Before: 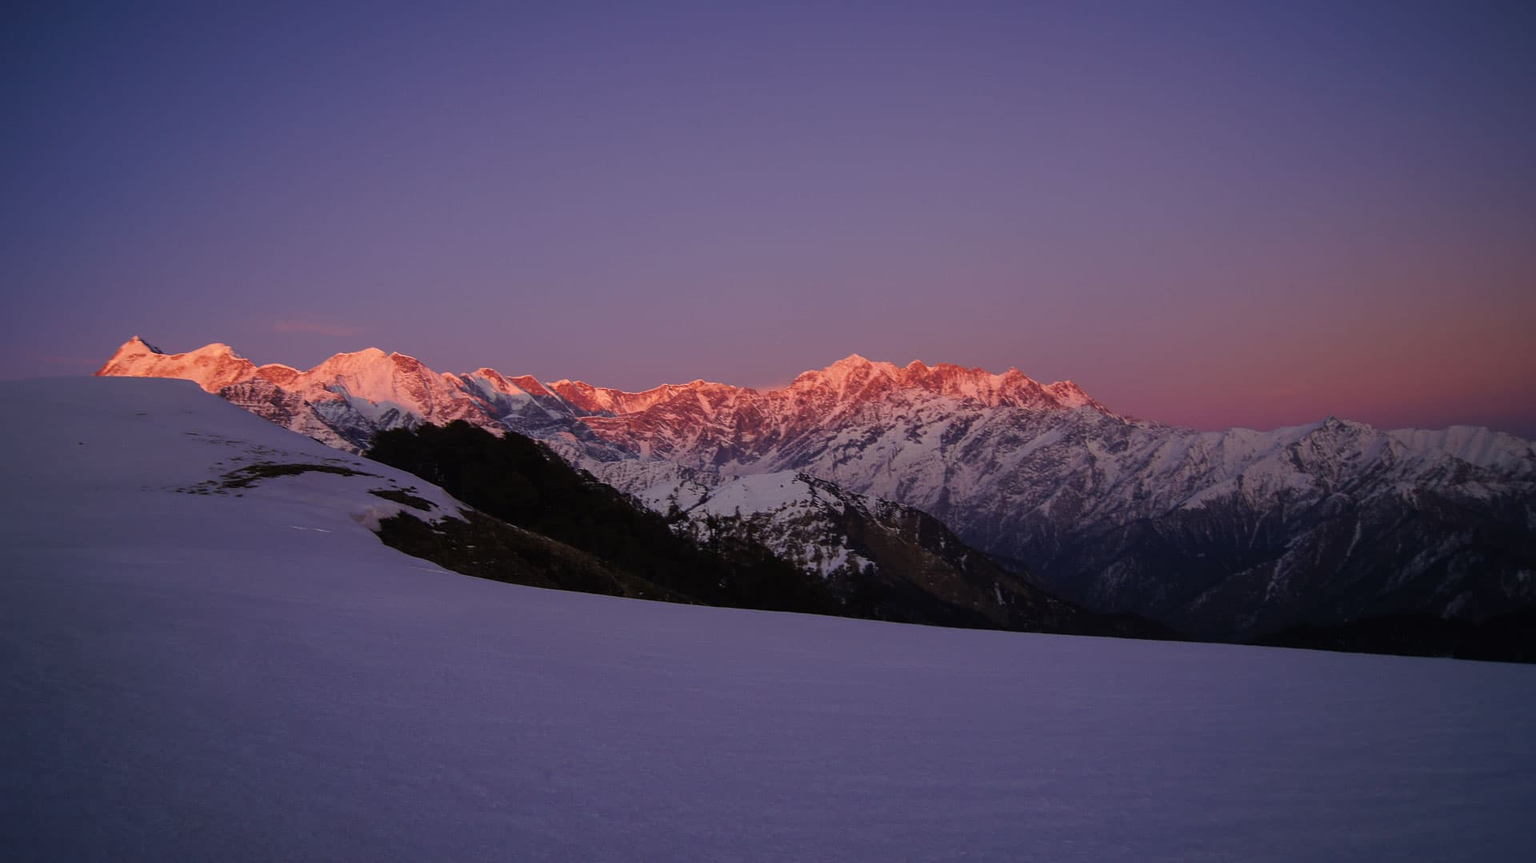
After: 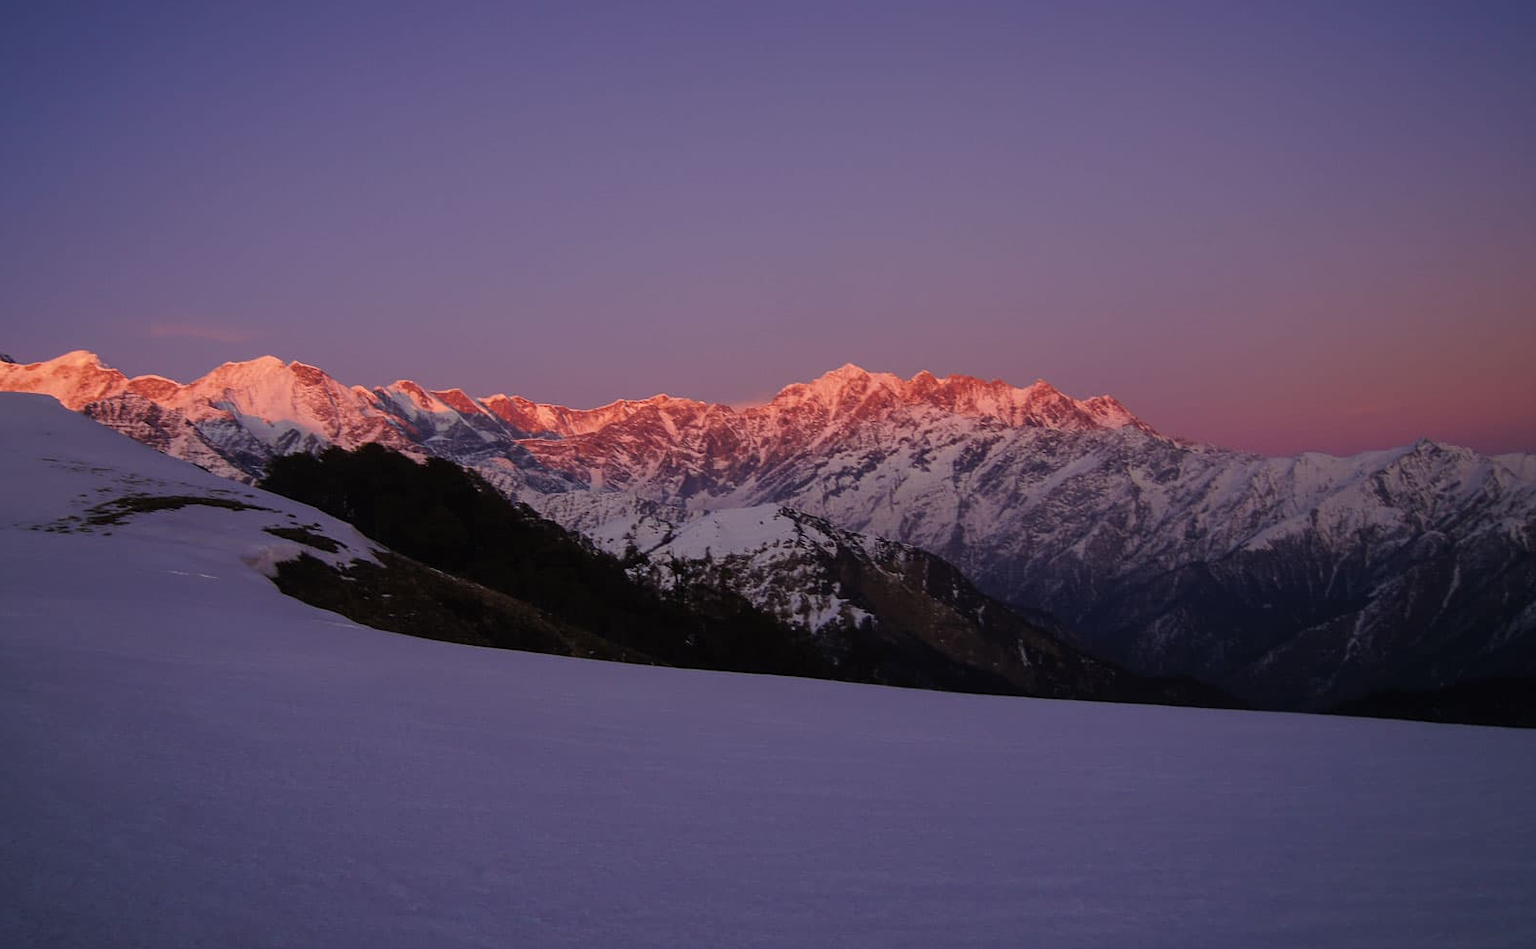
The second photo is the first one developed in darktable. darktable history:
crop: left 9.802%, top 6.206%, right 7.27%, bottom 2.481%
